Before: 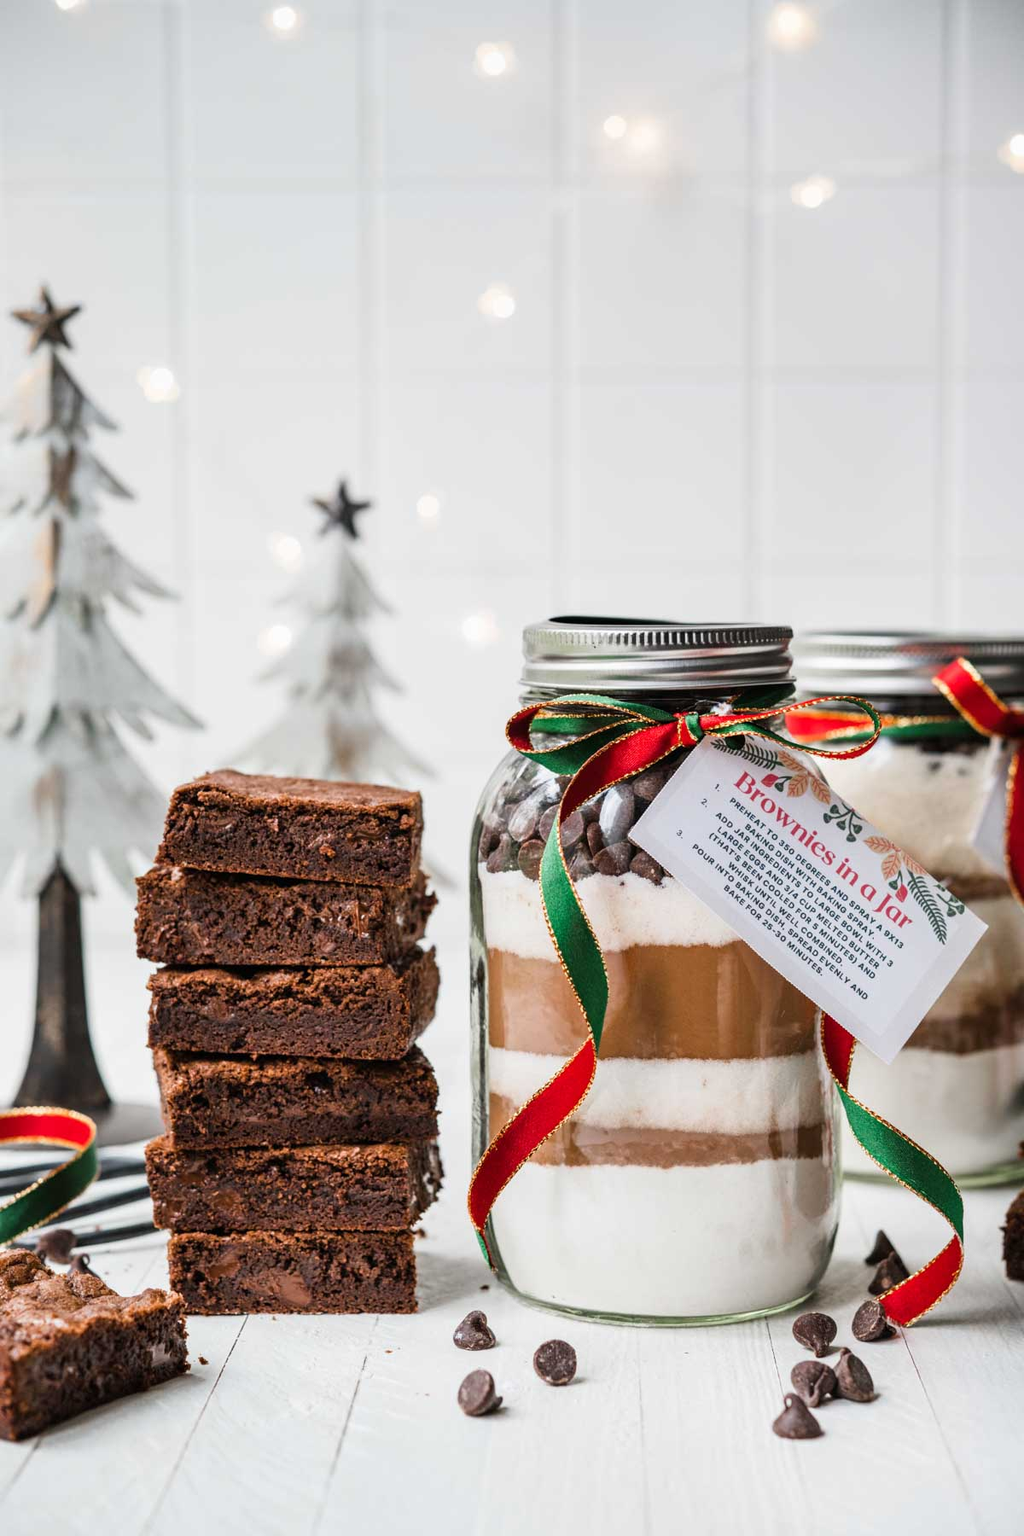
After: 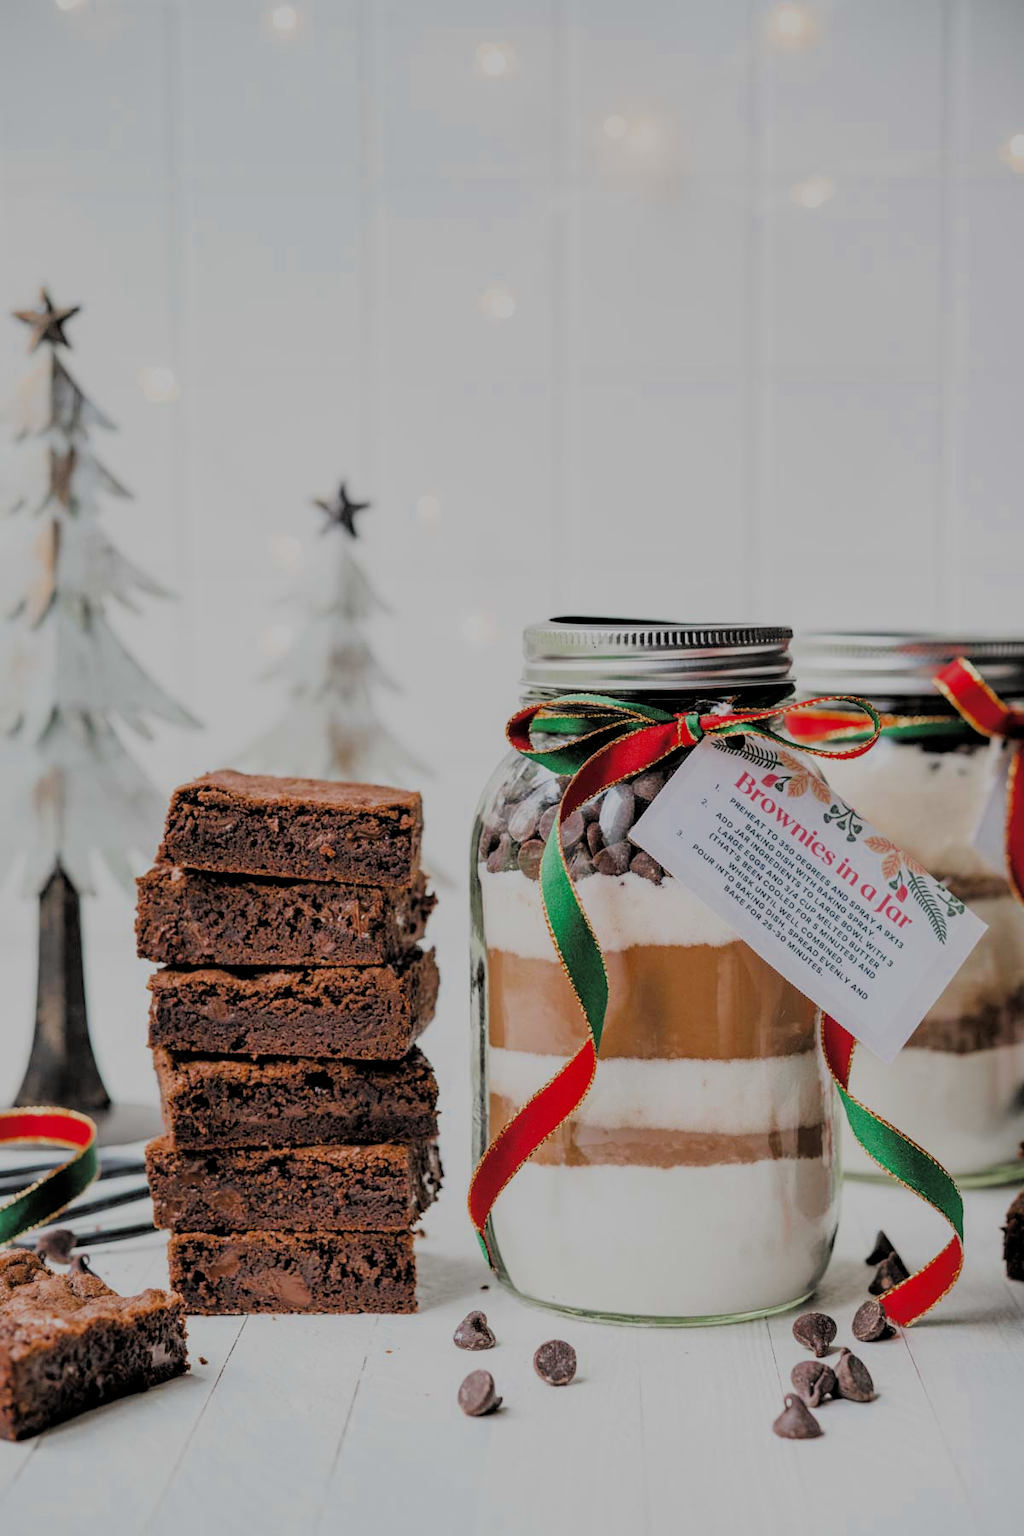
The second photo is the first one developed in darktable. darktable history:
filmic rgb: middle gray luminance 3.54%, black relative exposure -6 EV, white relative exposure 6.38 EV, dynamic range scaling 22.3%, target black luminance 0%, hardness 2.3, latitude 45.83%, contrast 0.783, highlights saturation mix 98.61%, shadows ↔ highlights balance 0.261%
